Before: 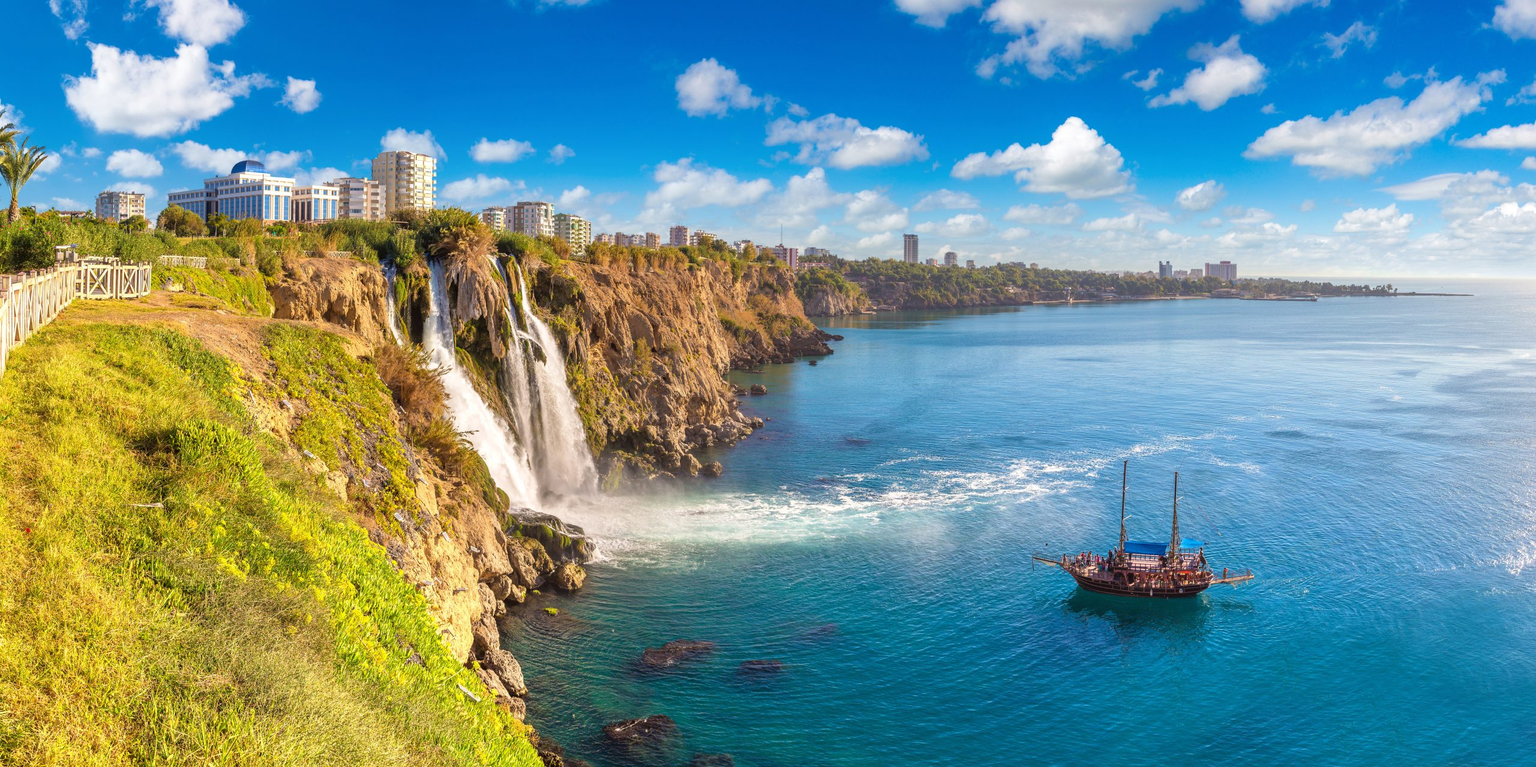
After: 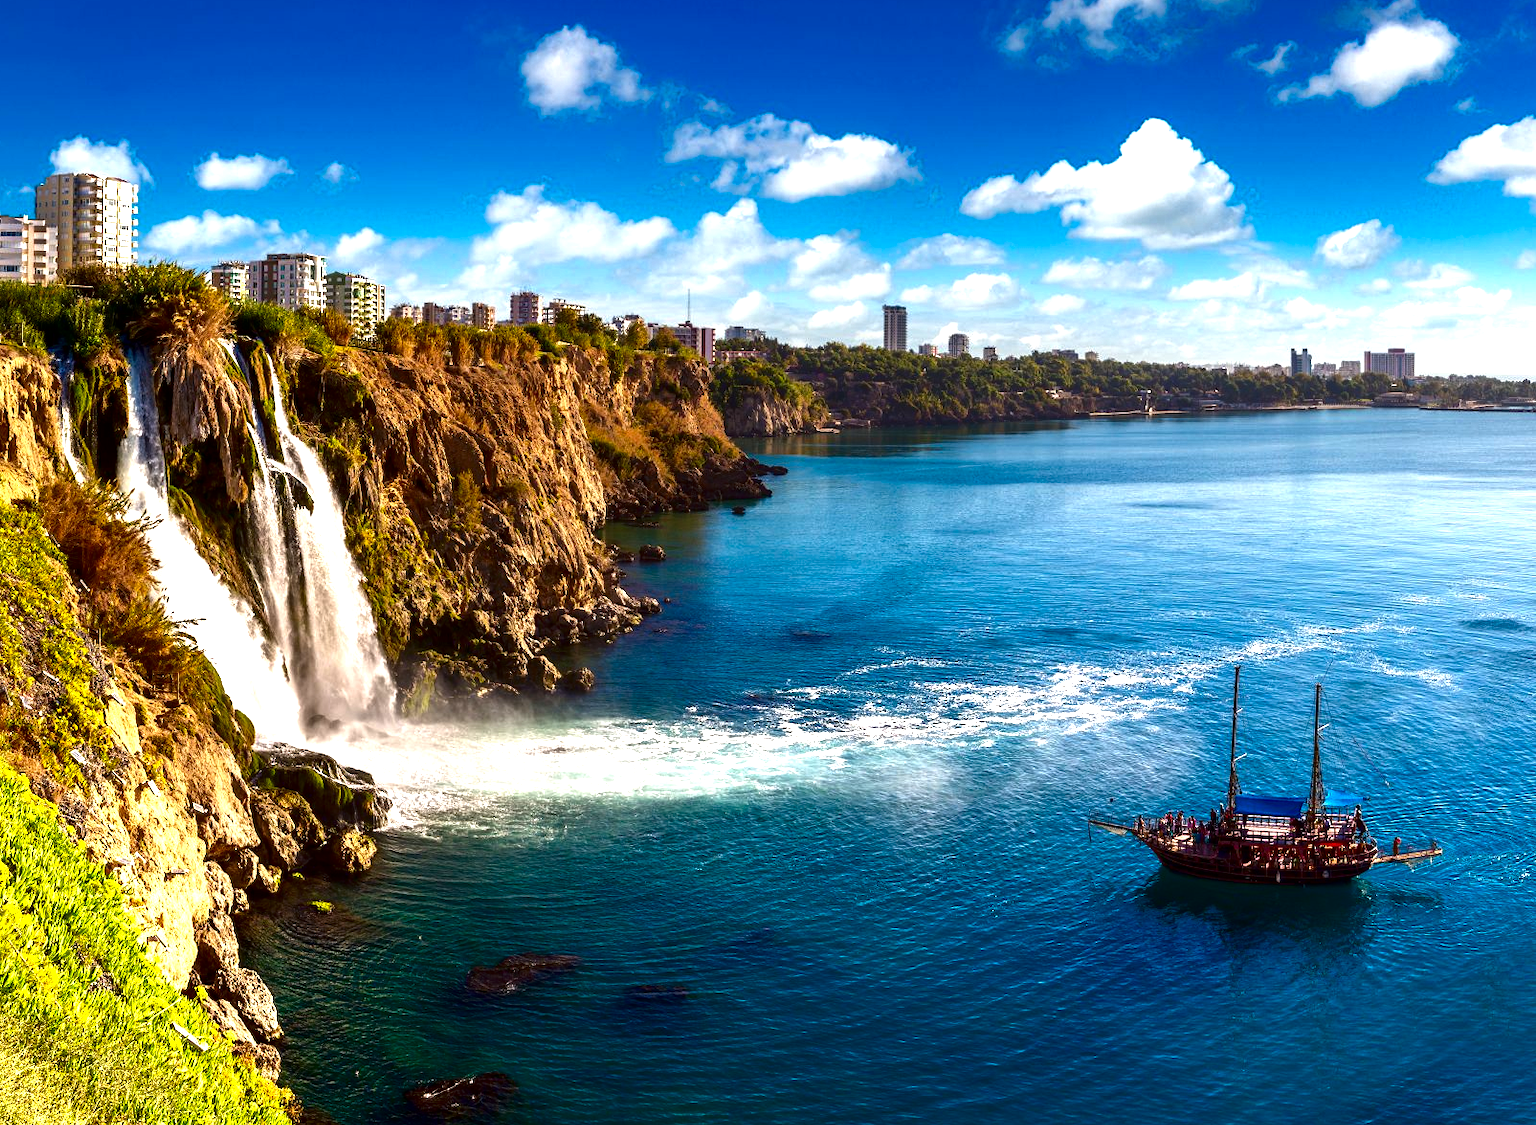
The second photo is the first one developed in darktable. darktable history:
contrast brightness saturation: contrast 0.092, brightness -0.582, saturation 0.166
crop and rotate: left 22.798%, top 5.628%, right 14.497%, bottom 2.281%
tone equalizer: -8 EV -0.762 EV, -7 EV -0.729 EV, -6 EV -0.625 EV, -5 EV -0.376 EV, -3 EV 0.391 EV, -2 EV 0.6 EV, -1 EV 0.675 EV, +0 EV 0.743 EV, mask exposure compensation -0.511 EV
